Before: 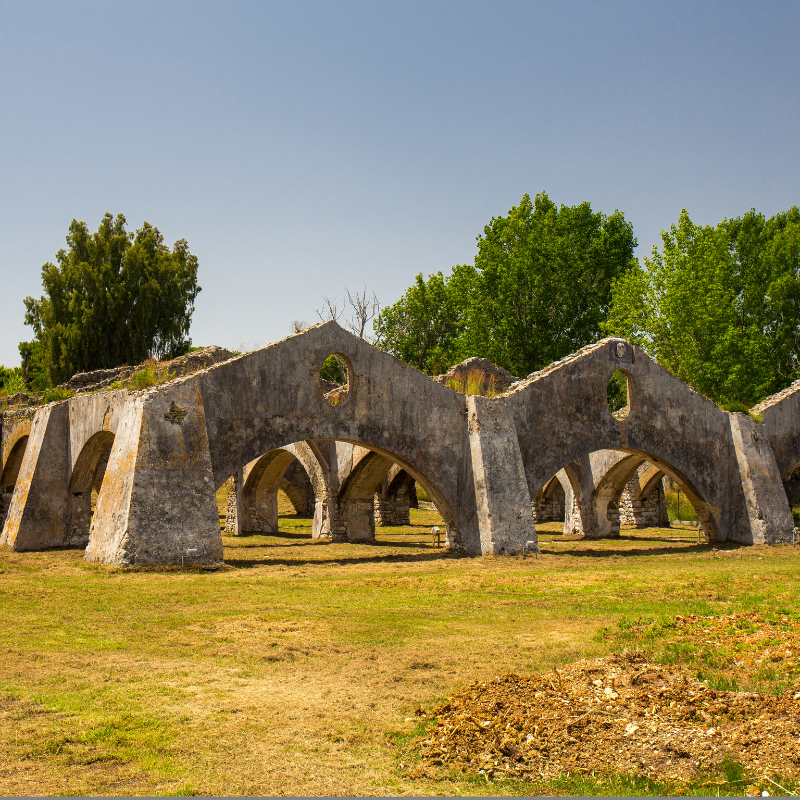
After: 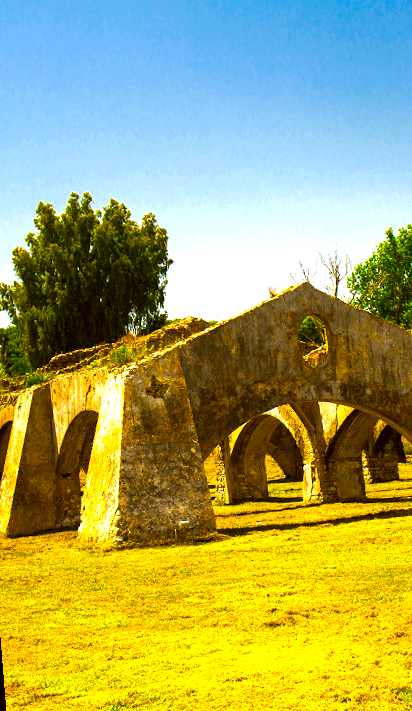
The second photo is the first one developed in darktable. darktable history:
crop: left 0.587%, right 45.588%, bottom 0.086%
color correction: highlights a* -1.43, highlights b* 10.12, shadows a* 0.395, shadows b* 19.35
color balance rgb: linear chroma grading › shadows -40%, linear chroma grading › highlights 40%, linear chroma grading › global chroma 45%, linear chroma grading › mid-tones -30%, perceptual saturation grading › global saturation 55%, perceptual saturation grading › highlights -50%, perceptual saturation grading › mid-tones 40%, perceptual saturation grading › shadows 30%, perceptual brilliance grading › global brilliance 20%, perceptual brilliance grading › shadows -40%, global vibrance 35%
color zones: curves: ch0 [(0, 0.5) (0.125, 0.4) (0.25, 0.5) (0.375, 0.4) (0.5, 0.4) (0.625, 0.35) (0.75, 0.35) (0.875, 0.5)]; ch1 [(0, 0.35) (0.125, 0.45) (0.25, 0.35) (0.375, 0.35) (0.5, 0.35) (0.625, 0.35) (0.75, 0.45) (0.875, 0.35)]; ch2 [(0, 0.6) (0.125, 0.5) (0.25, 0.5) (0.375, 0.6) (0.5, 0.6) (0.625, 0.5) (0.75, 0.5) (0.875, 0.5)]
contrast brightness saturation: brightness -0.02, saturation 0.35
exposure: black level correction 0.001, exposure 0.5 EV, compensate exposure bias true, compensate highlight preservation false
rotate and perspective: rotation -4.57°, crop left 0.054, crop right 0.944, crop top 0.087, crop bottom 0.914
